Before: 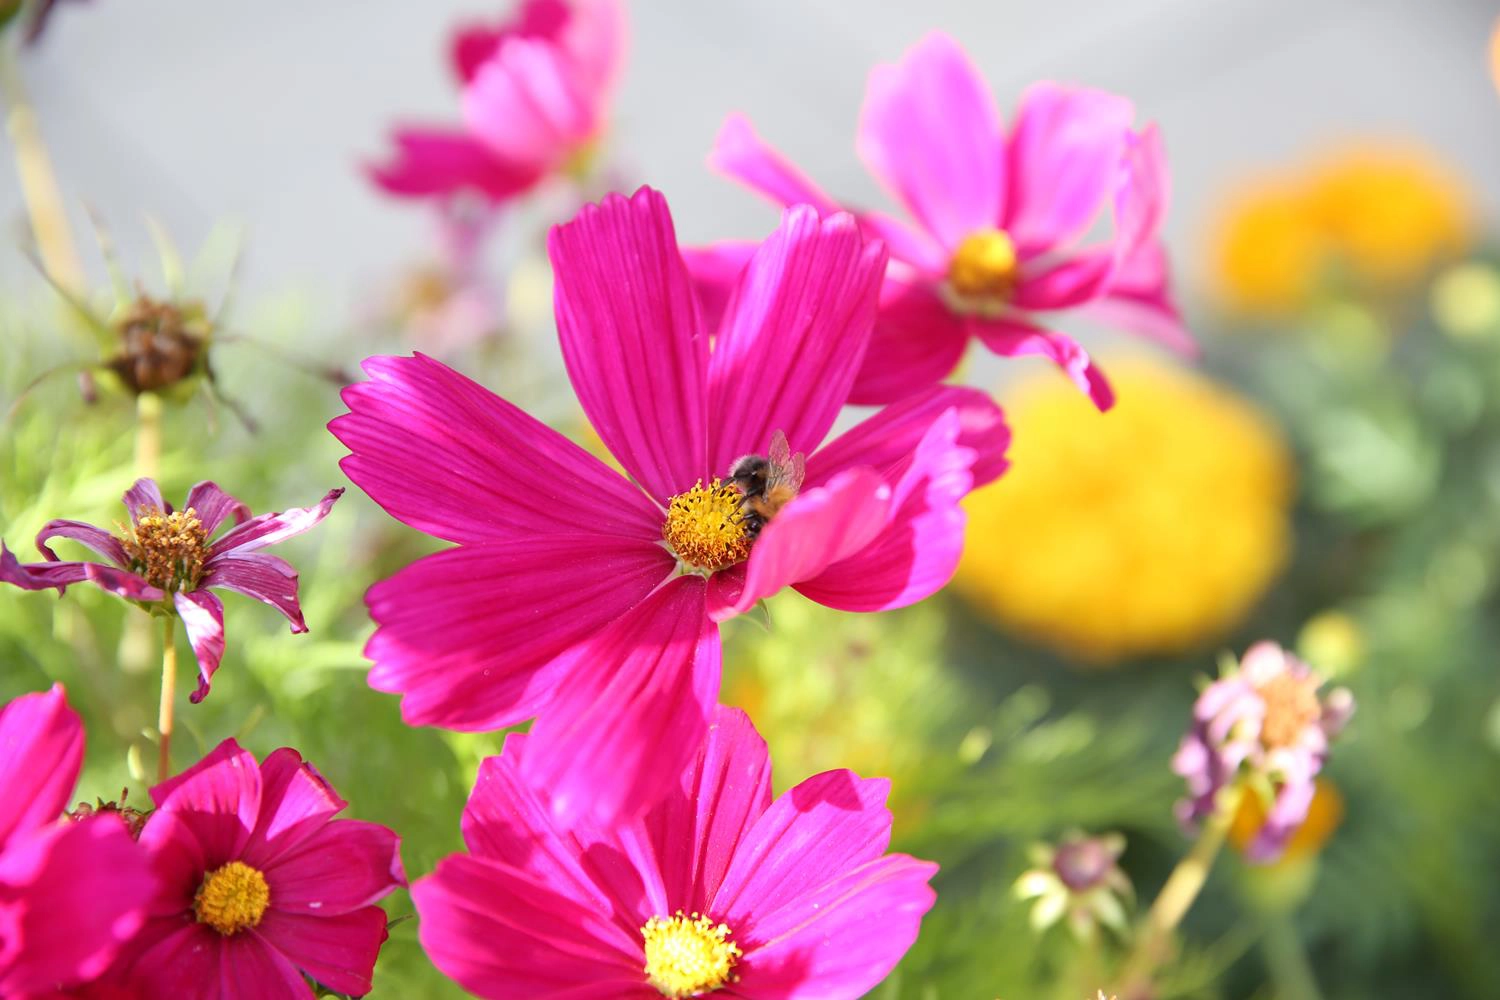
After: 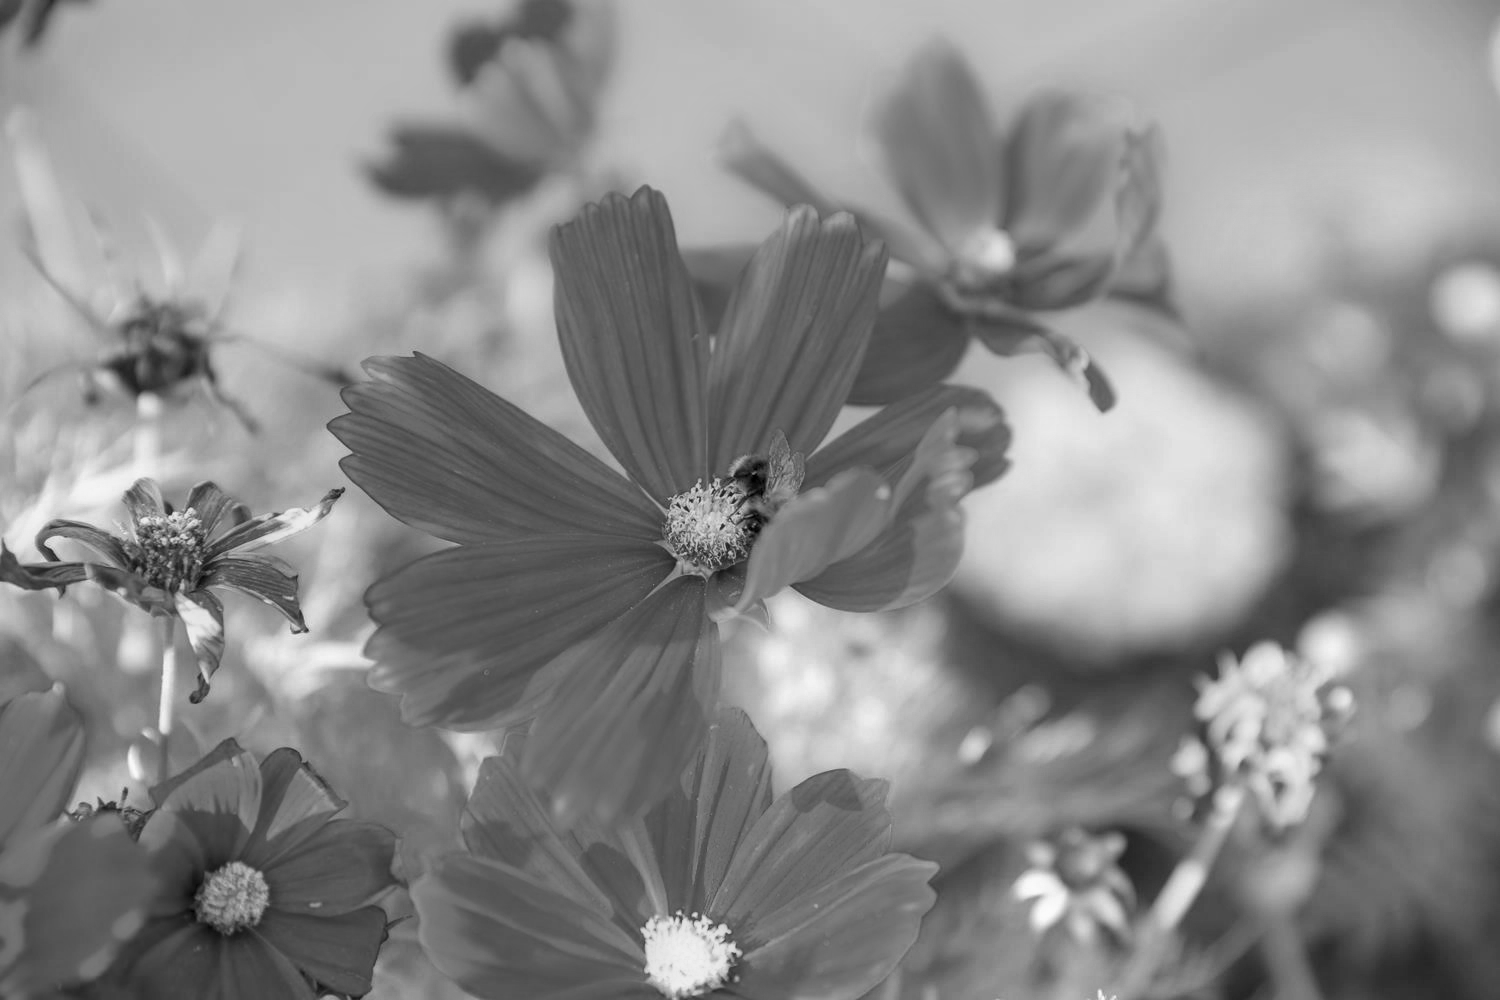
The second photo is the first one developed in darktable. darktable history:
color calibration: illuminant as shot in camera, x 0.462, y 0.419, temperature 2651.64 K
local contrast: on, module defaults
monochrome: a -92.57, b 58.91
